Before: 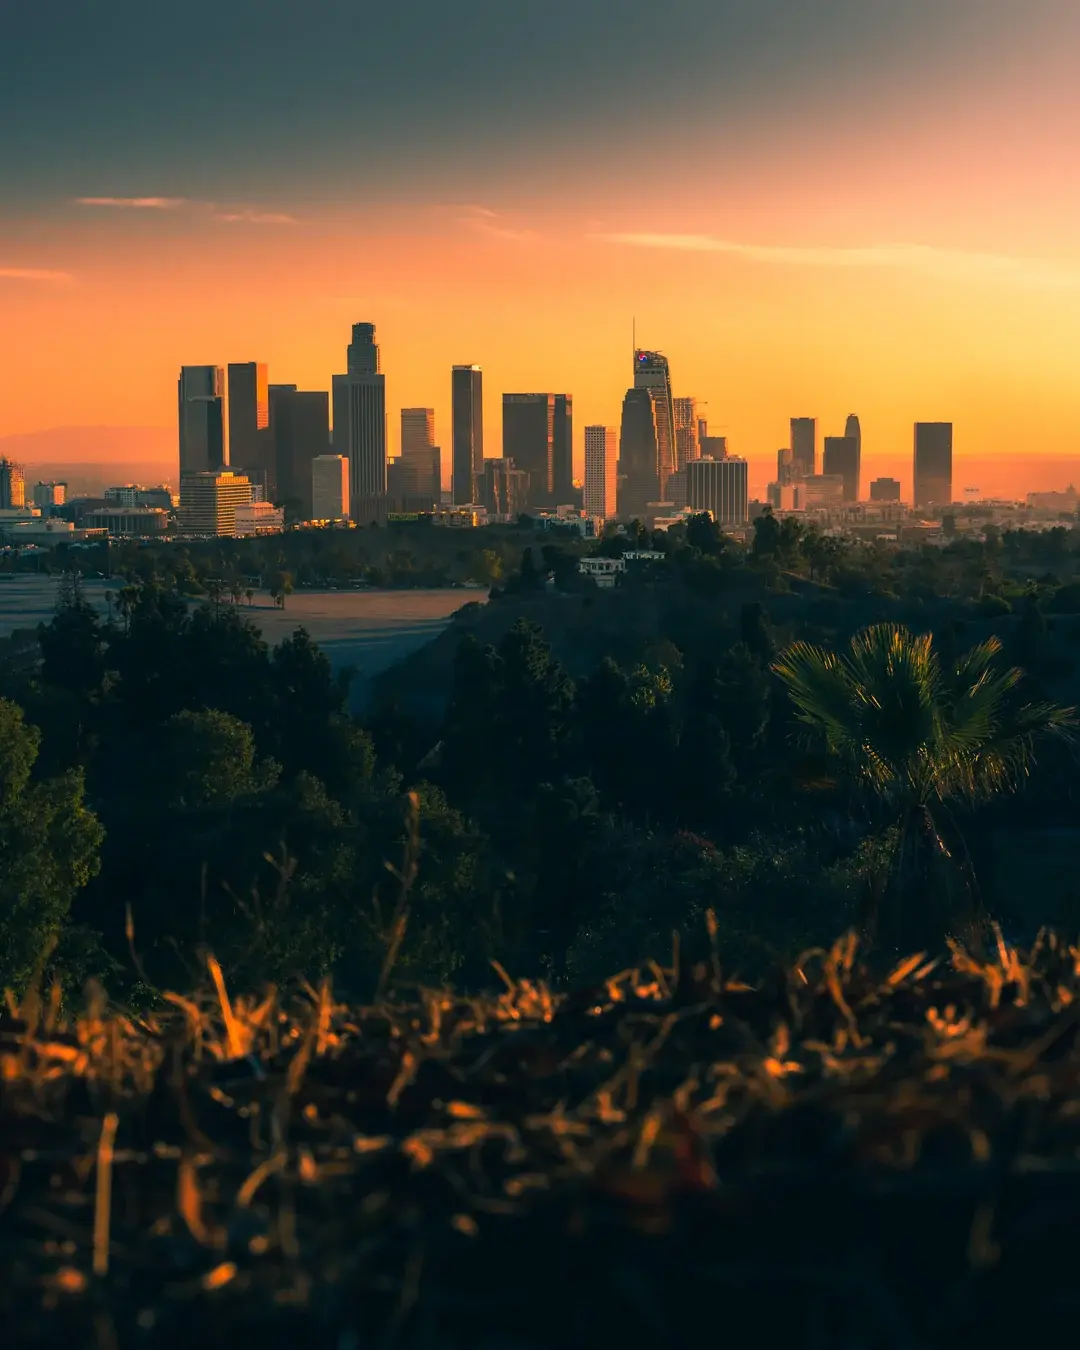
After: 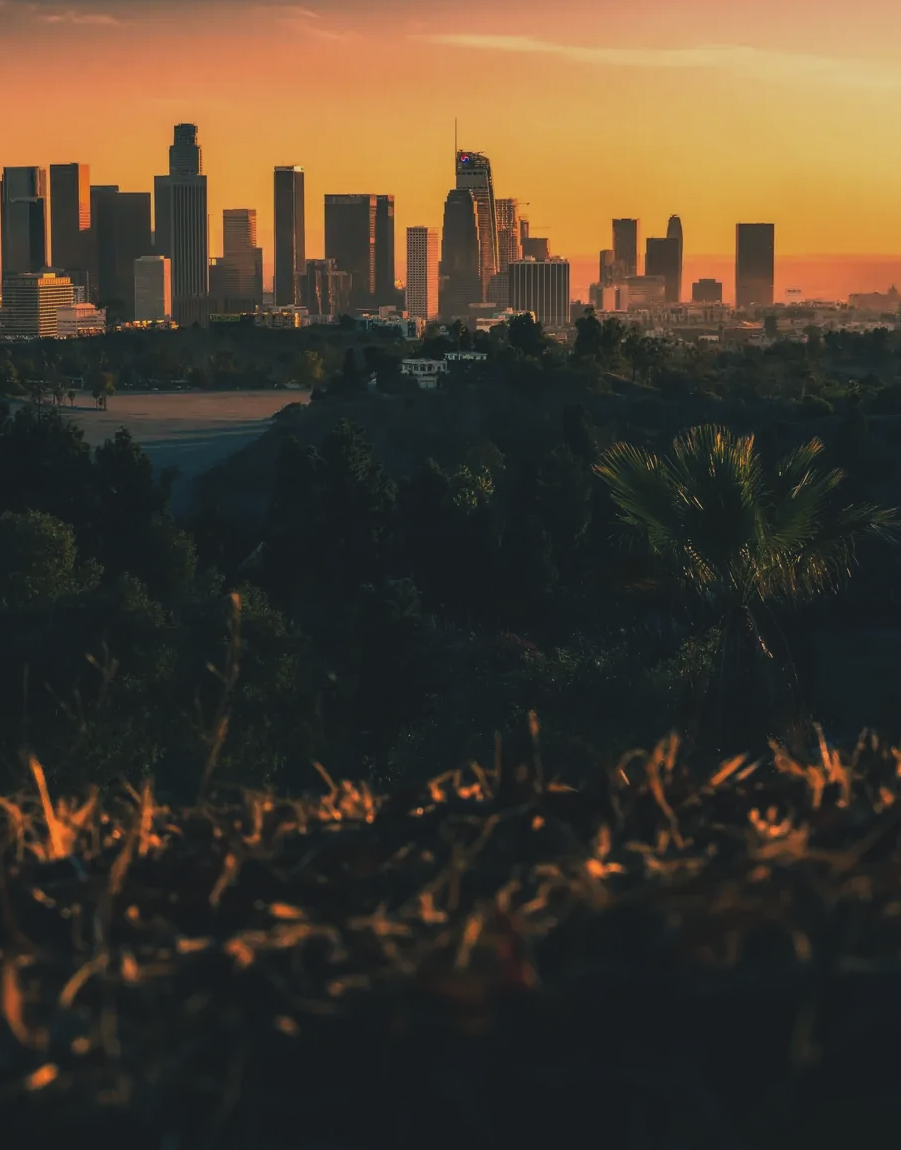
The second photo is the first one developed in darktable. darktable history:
crop: left 16.499%, top 14.747%
local contrast: detail 130%
exposure: black level correction -0.015, exposure -0.535 EV, compensate exposure bias true, compensate highlight preservation false
tone curve: curves: ch0 [(0, 0) (0.003, 0.003) (0.011, 0.011) (0.025, 0.024) (0.044, 0.043) (0.069, 0.068) (0.1, 0.097) (0.136, 0.133) (0.177, 0.173) (0.224, 0.219) (0.277, 0.27) (0.335, 0.327) (0.399, 0.39) (0.468, 0.457) (0.543, 0.545) (0.623, 0.625) (0.709, 0.71) (0.801, 0.801) (0.898, 0.898) (1, 1)], color space Lab, independent channels, preserve colors none
